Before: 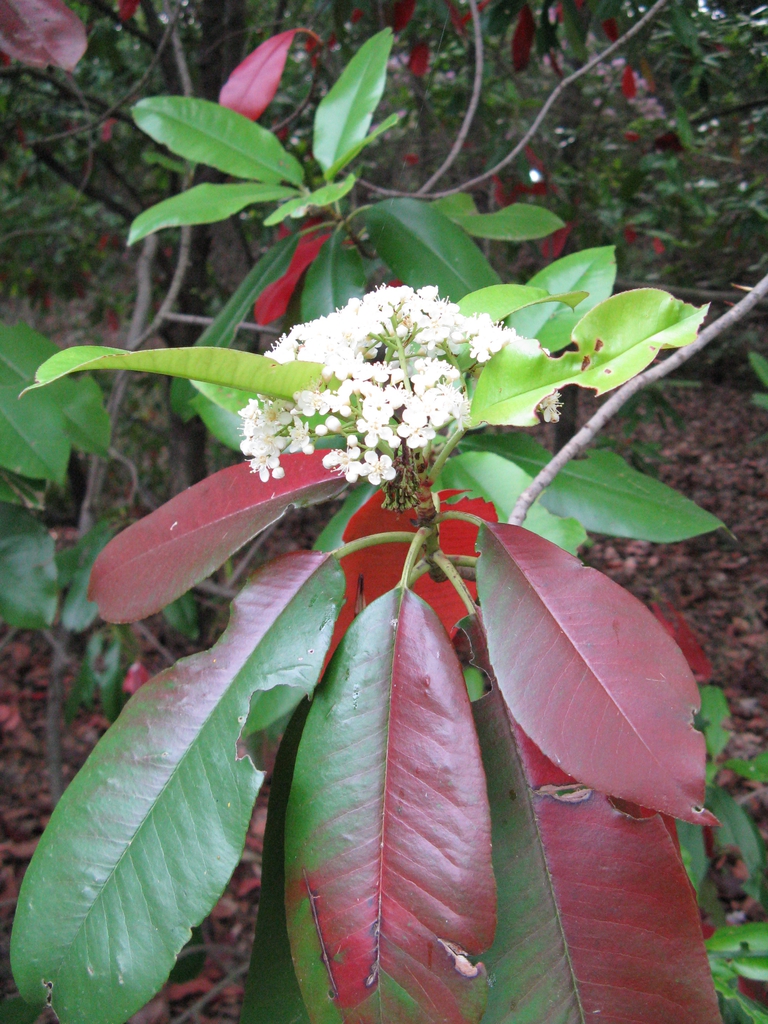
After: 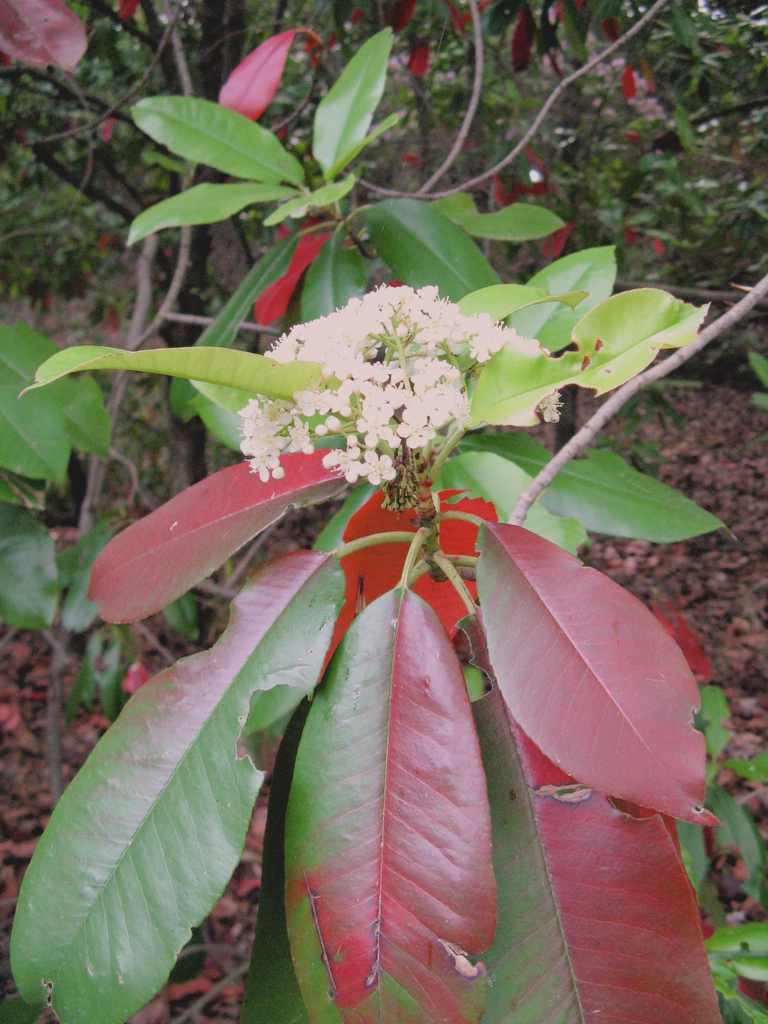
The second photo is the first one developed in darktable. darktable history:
color balance rgb: global offset › luminance -0.495%, linear chroma grading › shadows -8.52%, linear chroma grading › global chroma 9.996%, perceptual saturation grading › global saturation 0.054%, perceptual saturation grading › highlights -15.904%, perceptual saturation grading › shadows 24.993%
contrast brightness saturation: contrast -0.145, brightness 0.052, saturation -0.131
filmic rgb: middle gray luminance 18.27%, black relative exposure -11.11 EV, white relative exposure 3.74 EV, target black luminance 0%, hardness 5.86, latitude 57.77%, contrast 0.965, shadows ↔ highlights balance 49.61%, iterations of high-quality reconstruction 0
color correction: highlights a* 7.53, highlights b* 3.99
